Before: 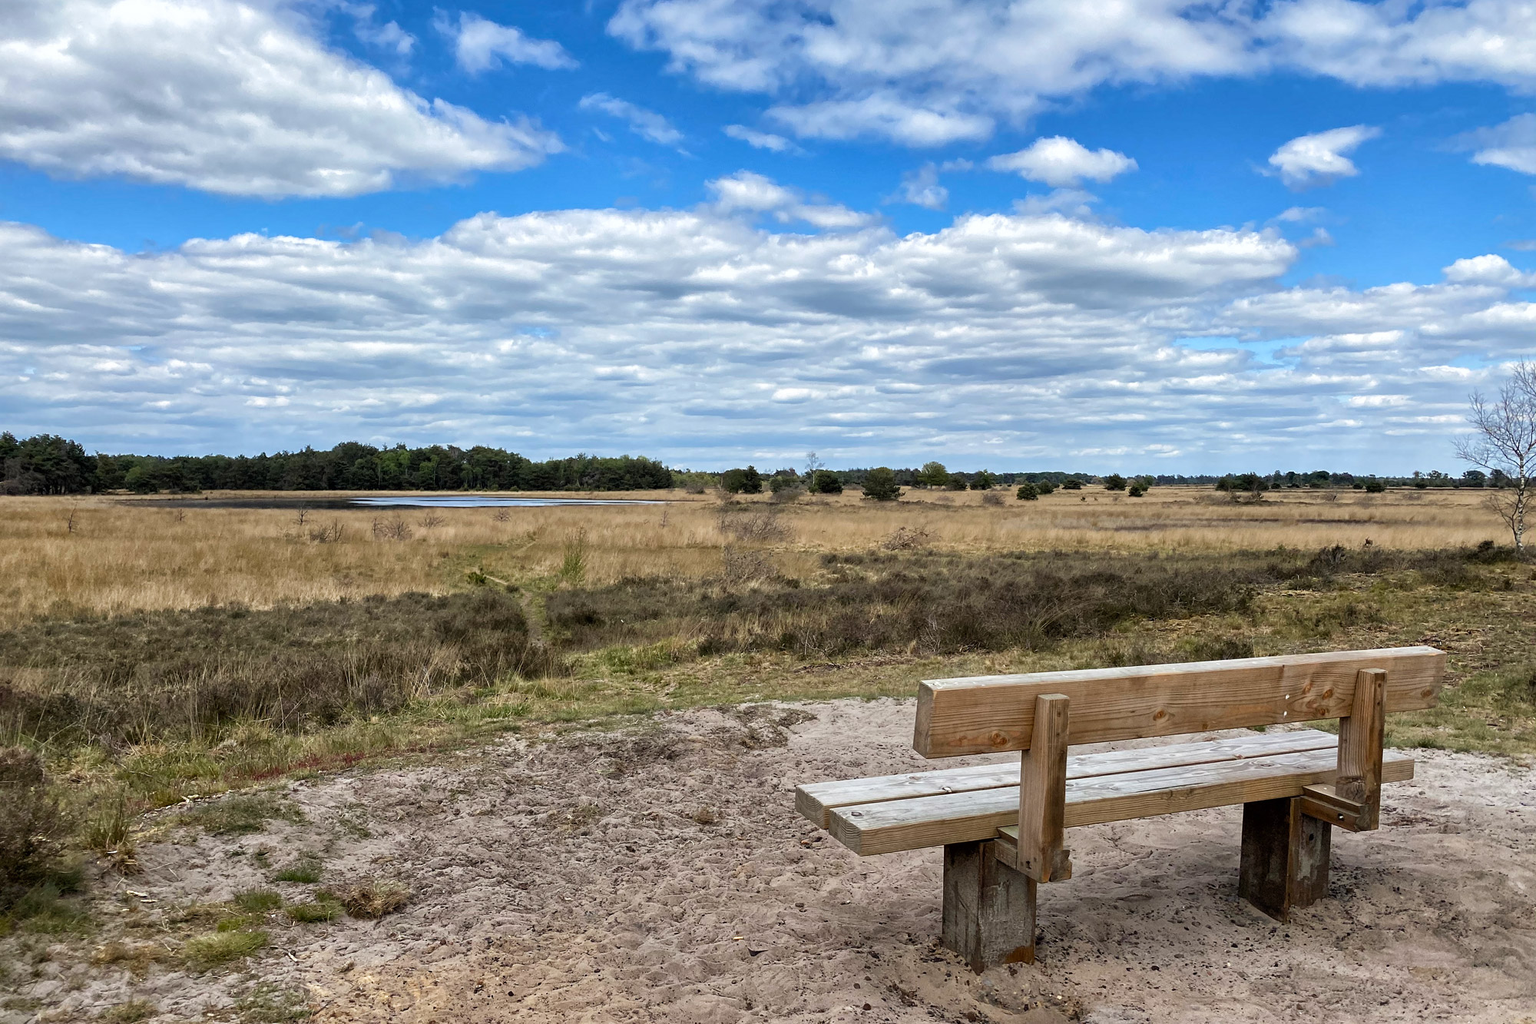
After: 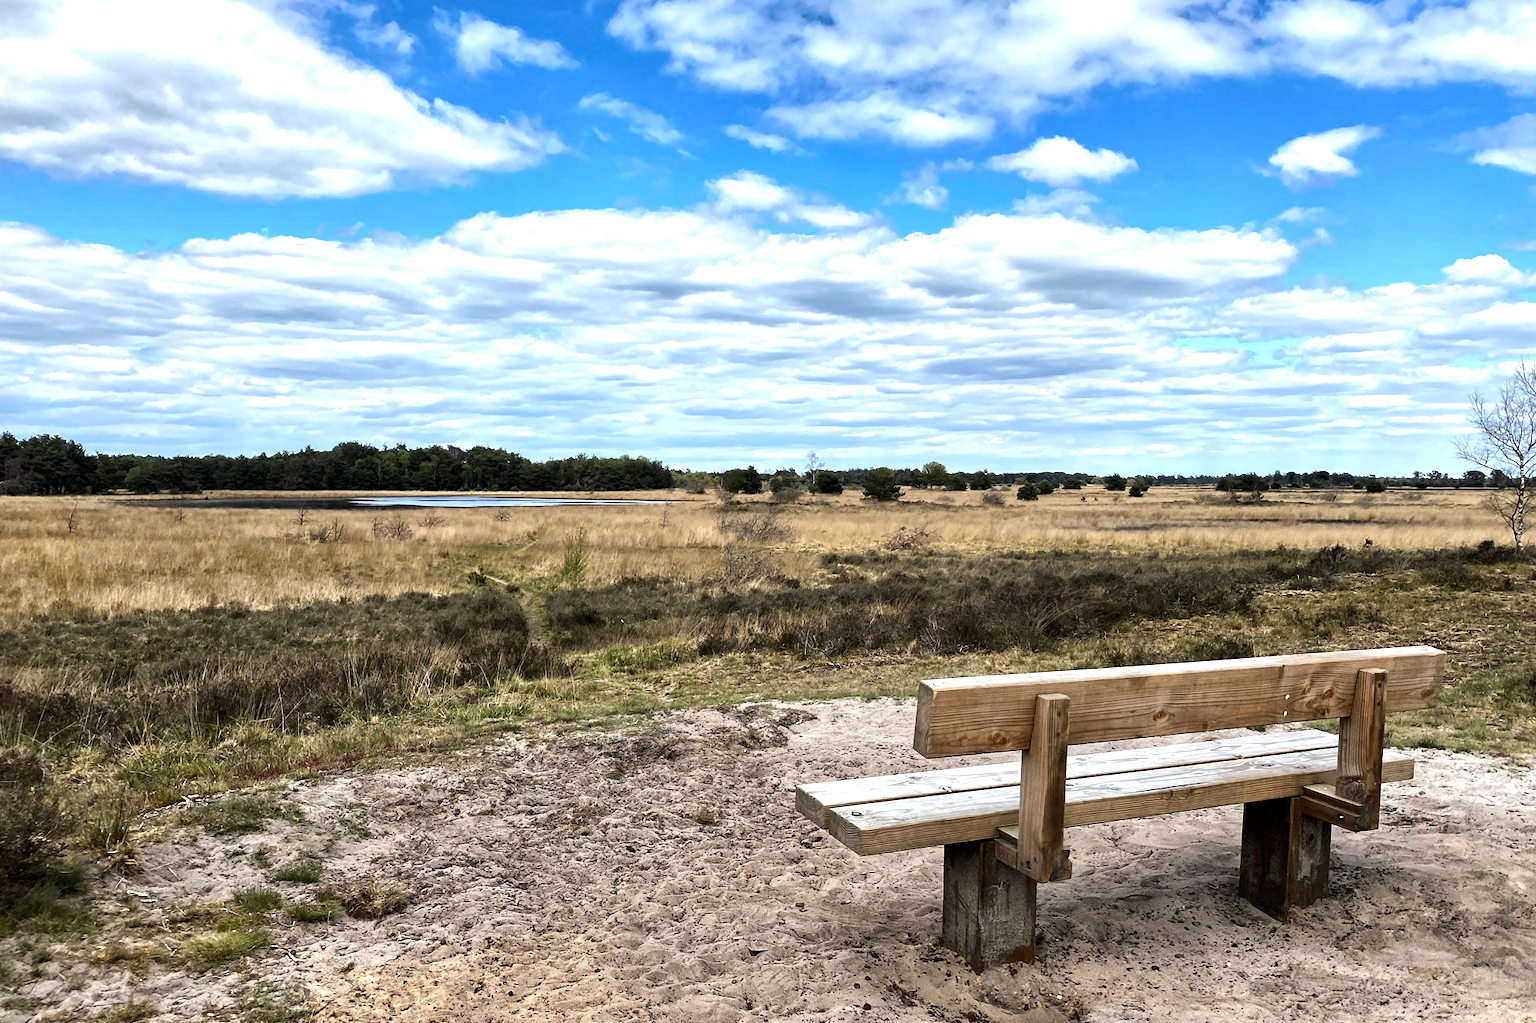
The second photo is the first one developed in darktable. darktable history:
tone equalizer: -8 EV -0.769 EV, -7 EV -0.665 EV, -6 EV -0.597 EV, -5 EV -0.385 EV, -3 EV 0.377 EV, -2 EV 0.6 EV, -1 EV 0.699 EV, +0 EV 0.744 EV, edges refinement/feathering 500, mask exposure compensation -1.57 EV, preserve details no
